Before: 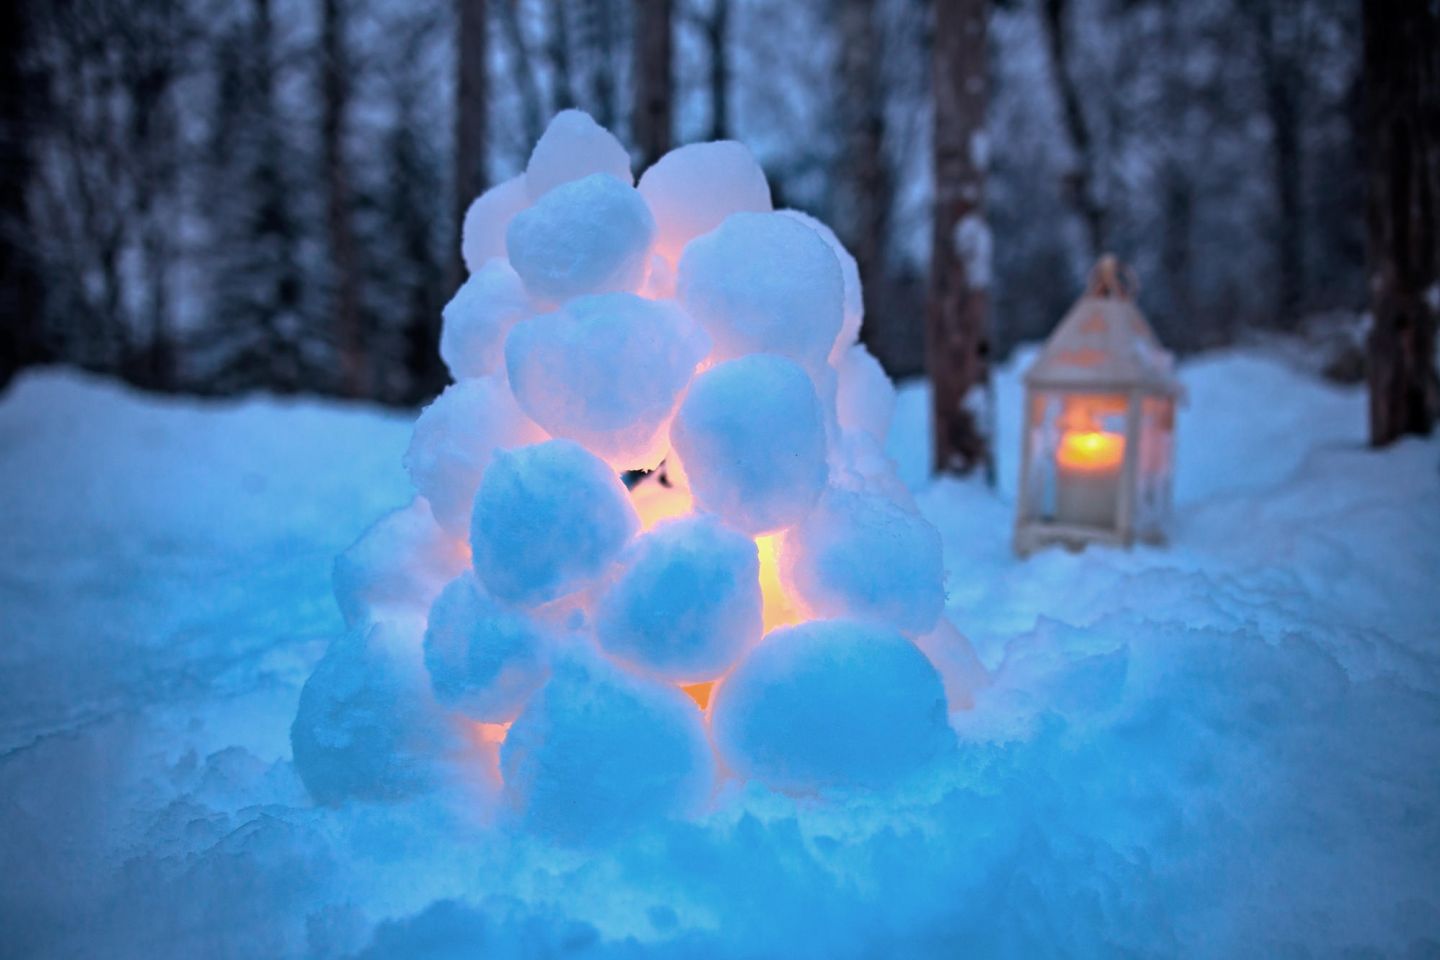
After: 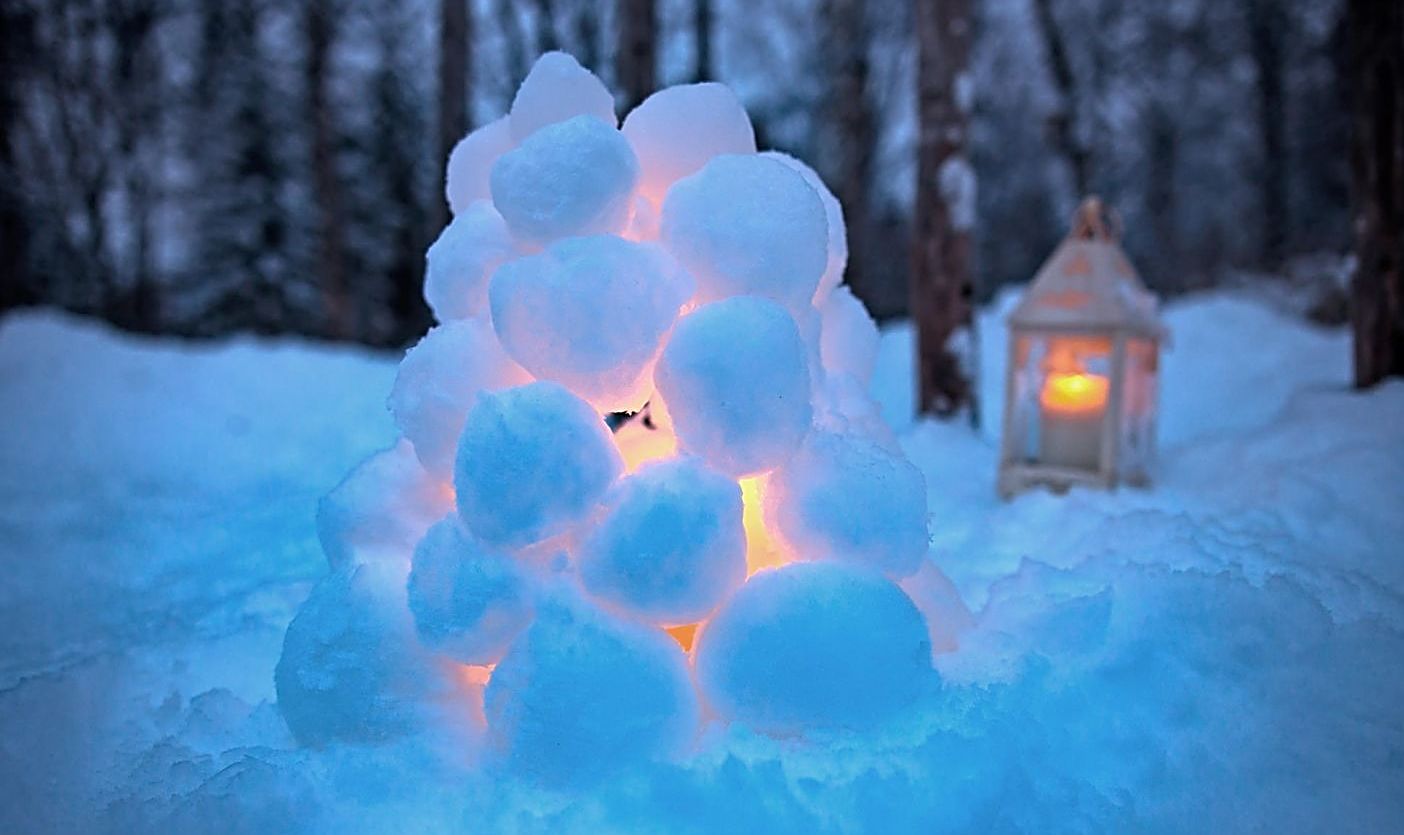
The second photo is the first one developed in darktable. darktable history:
crop: left 1.17%, top 6.135%, right 1.269%, bottom 6.805%
sharpen: amount 0.914
